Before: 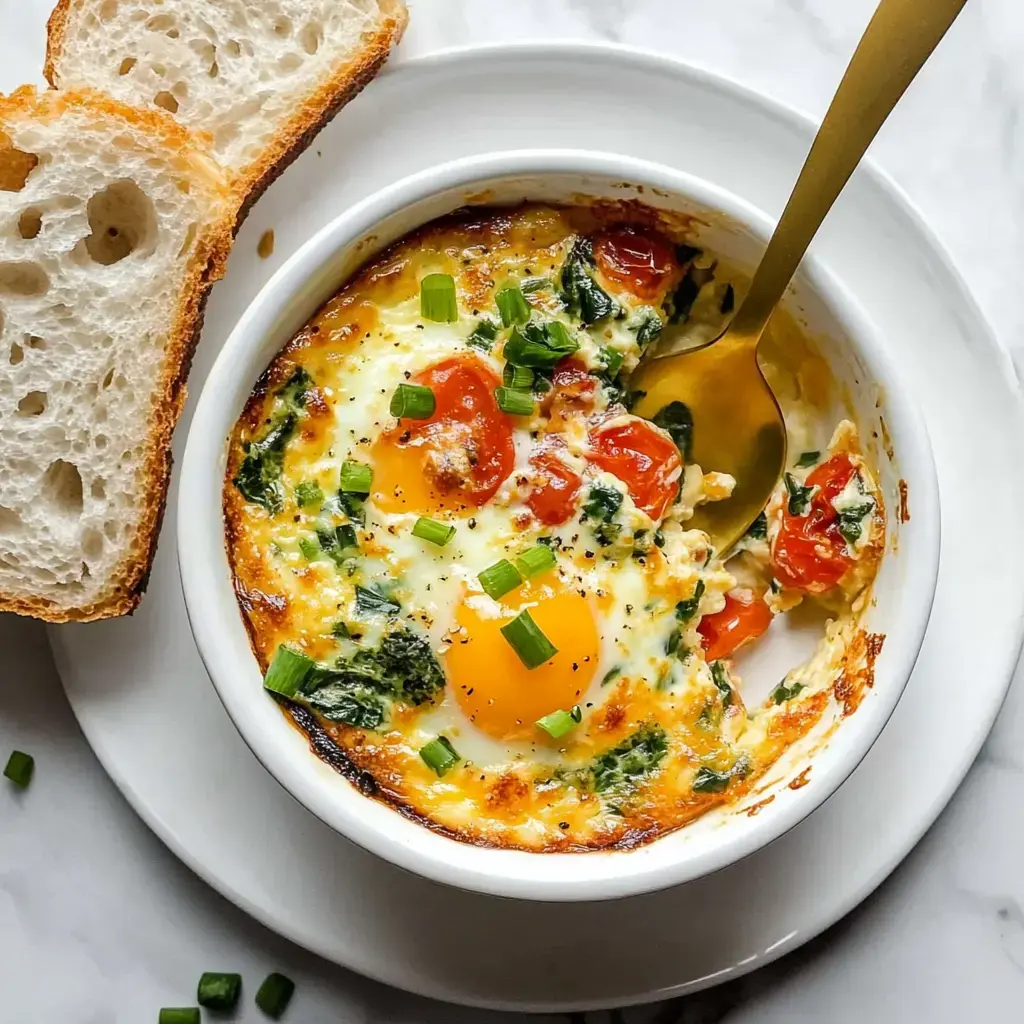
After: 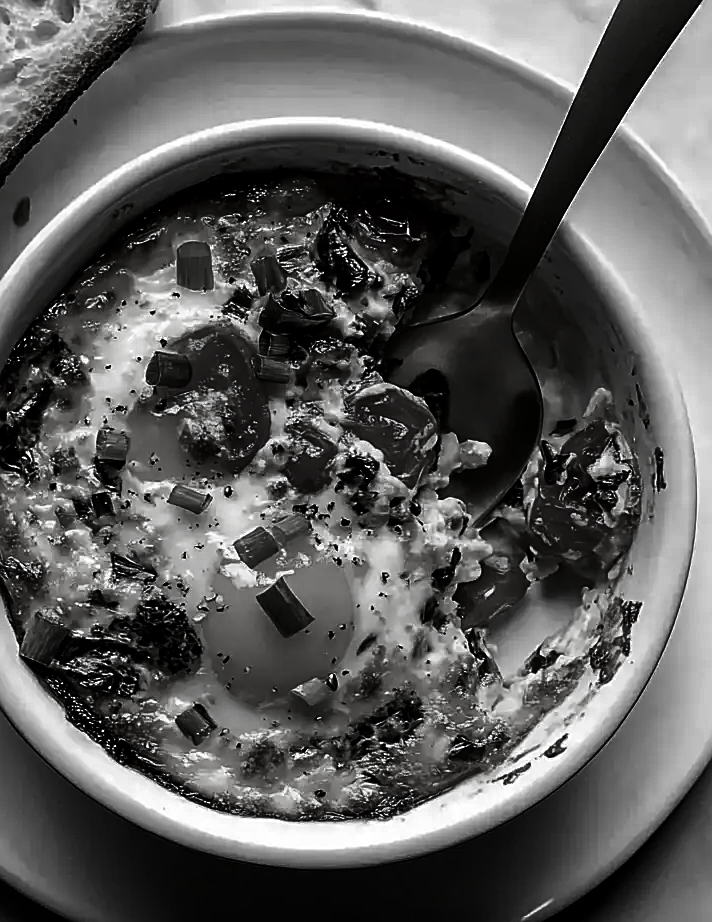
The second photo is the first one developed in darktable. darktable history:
contrast brightness saturation: contrast 0.023, brightness -0.994, saturation -0.989
sharpen: on, module defaults
levels: white 99.89%
crop and rotate: left 23.842%, top 3.145%, right 6.571%, bottom 6.774%
